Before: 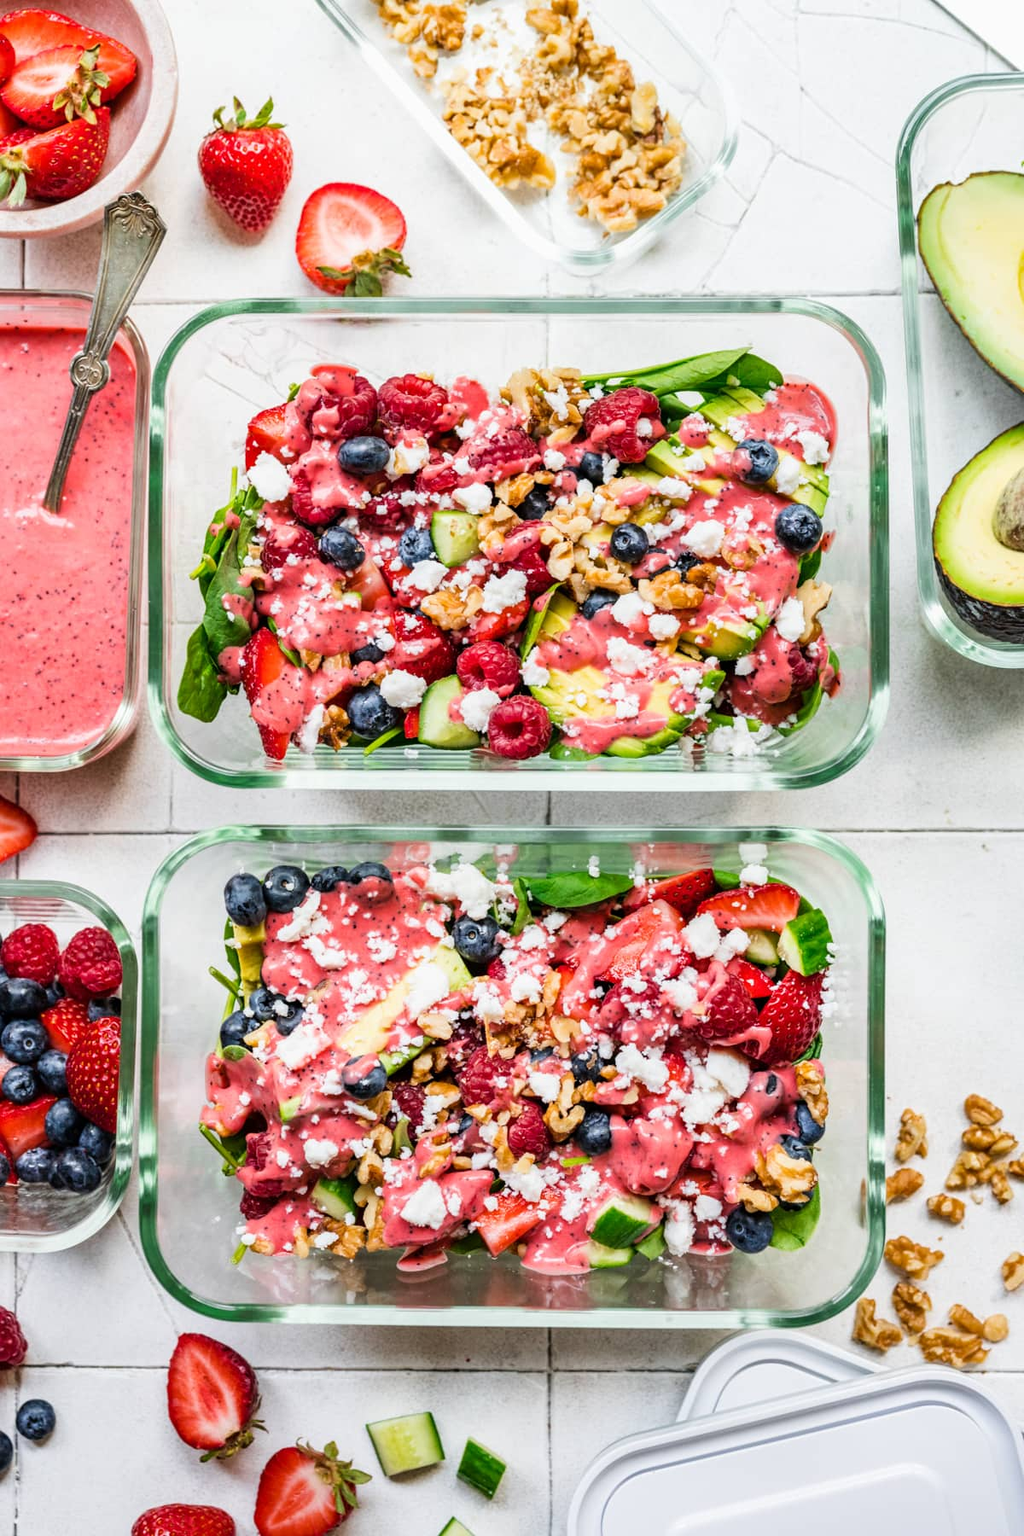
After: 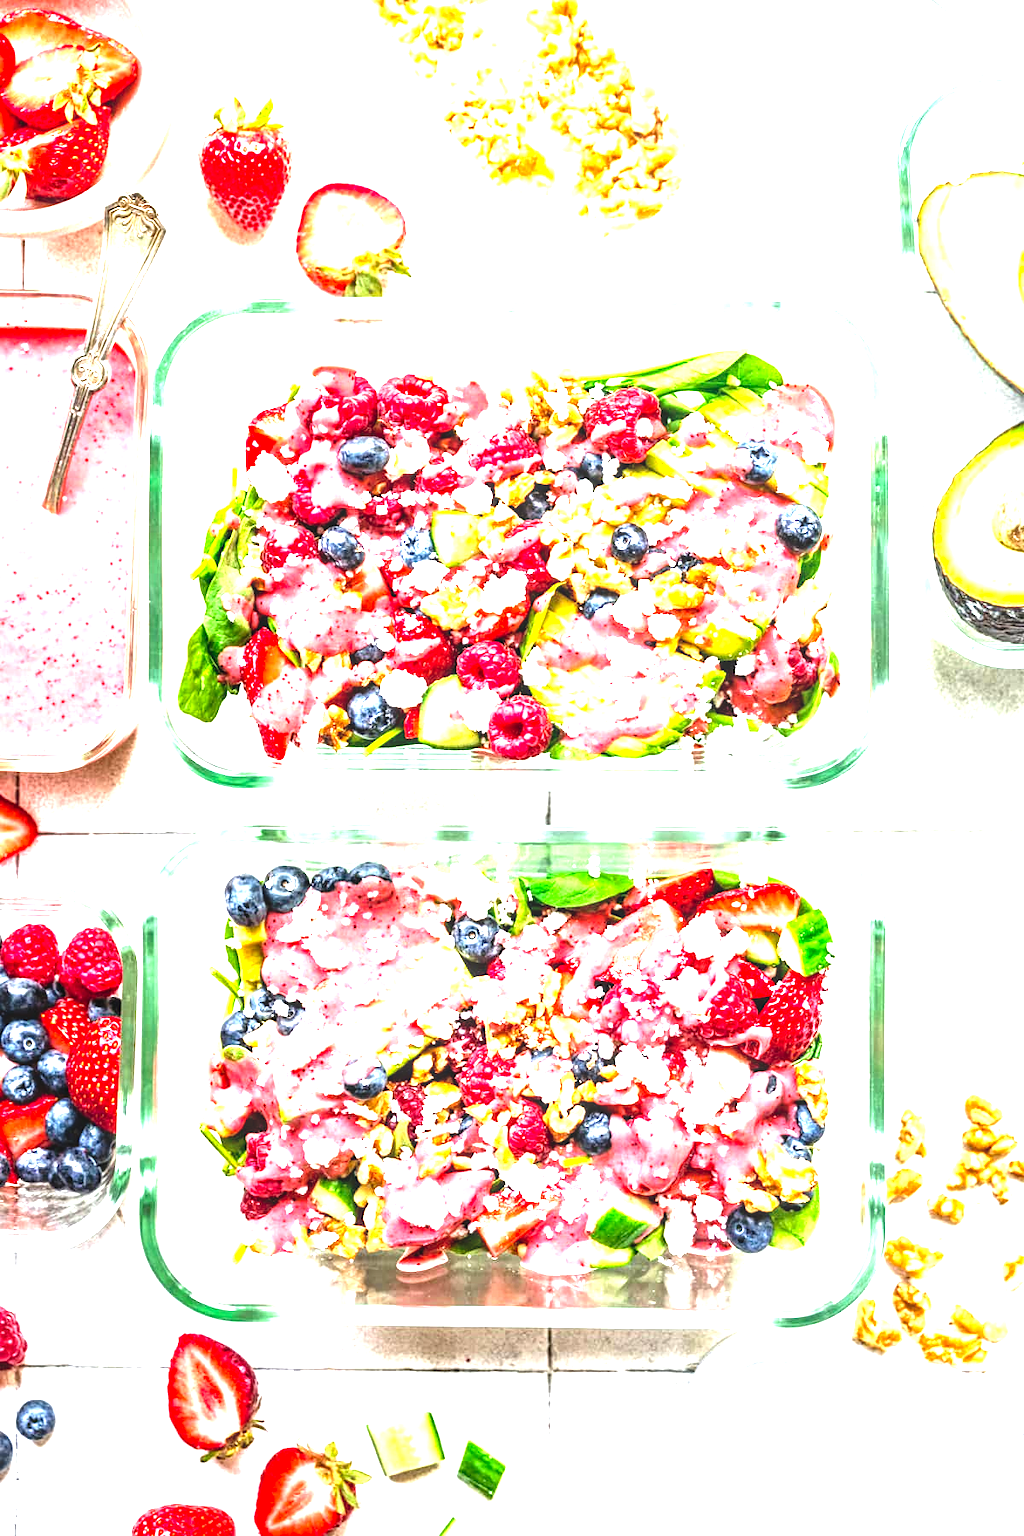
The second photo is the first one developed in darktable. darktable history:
levels: levels [0, 0.281, 0.562]
local contrast: detail 130%
